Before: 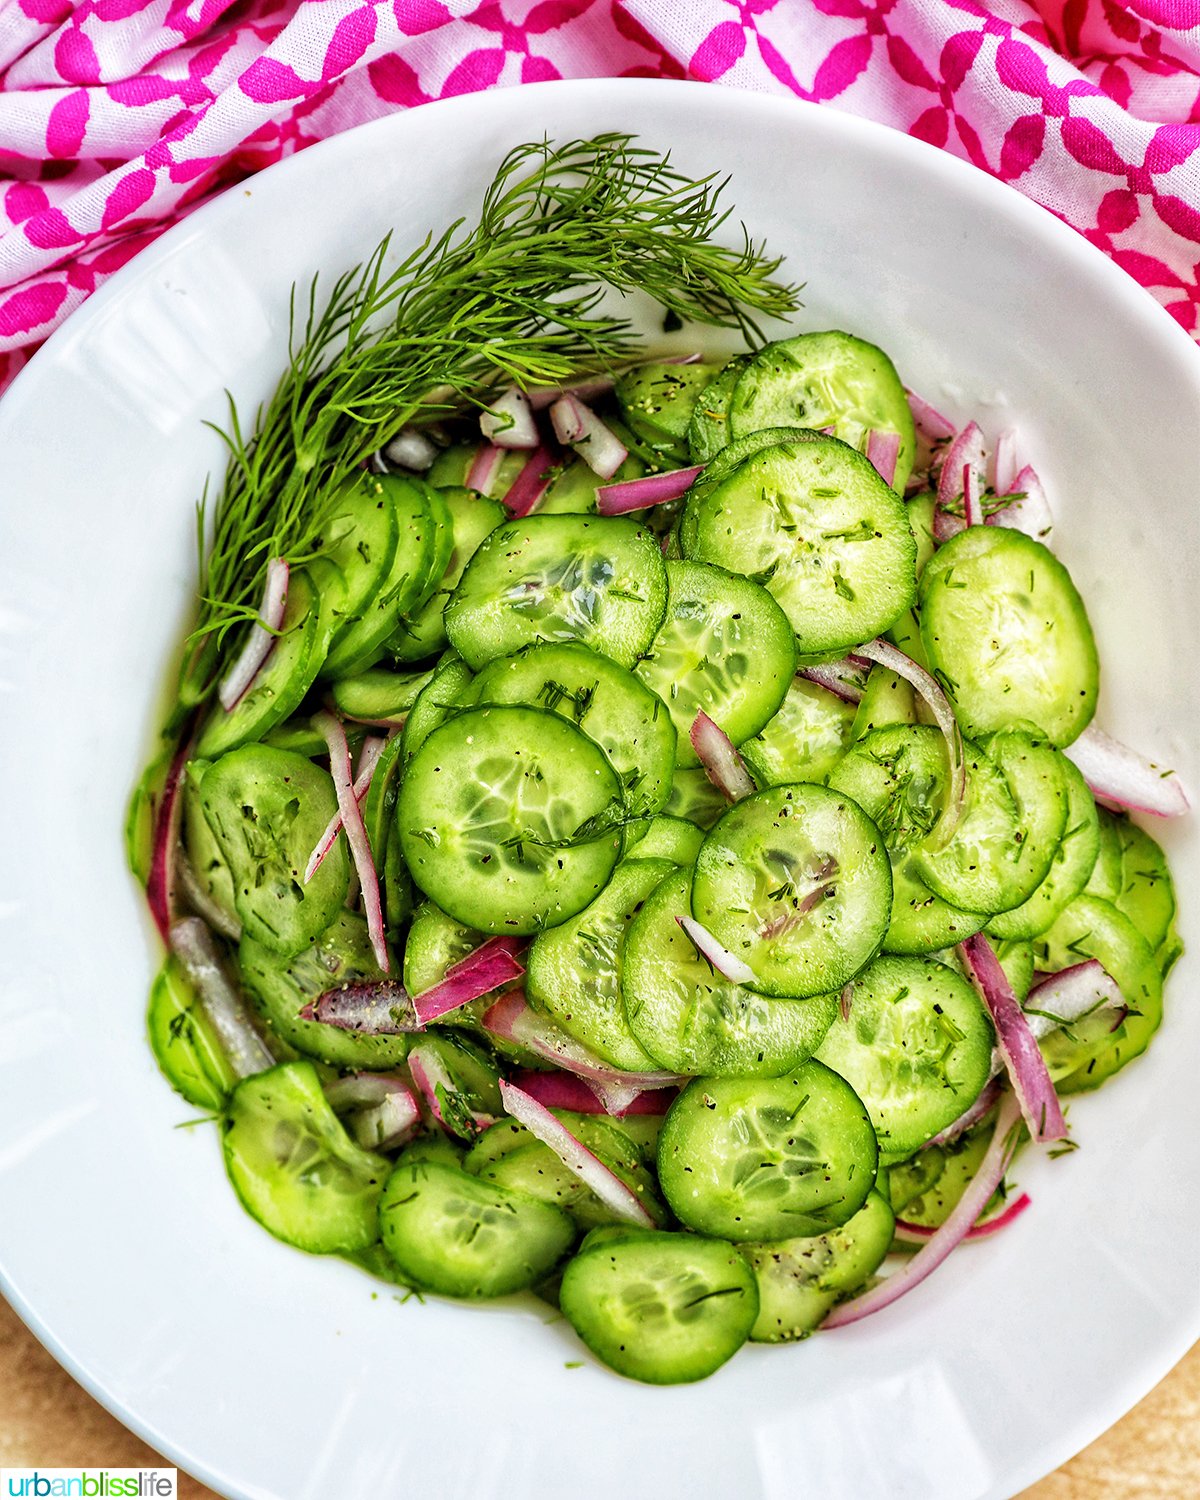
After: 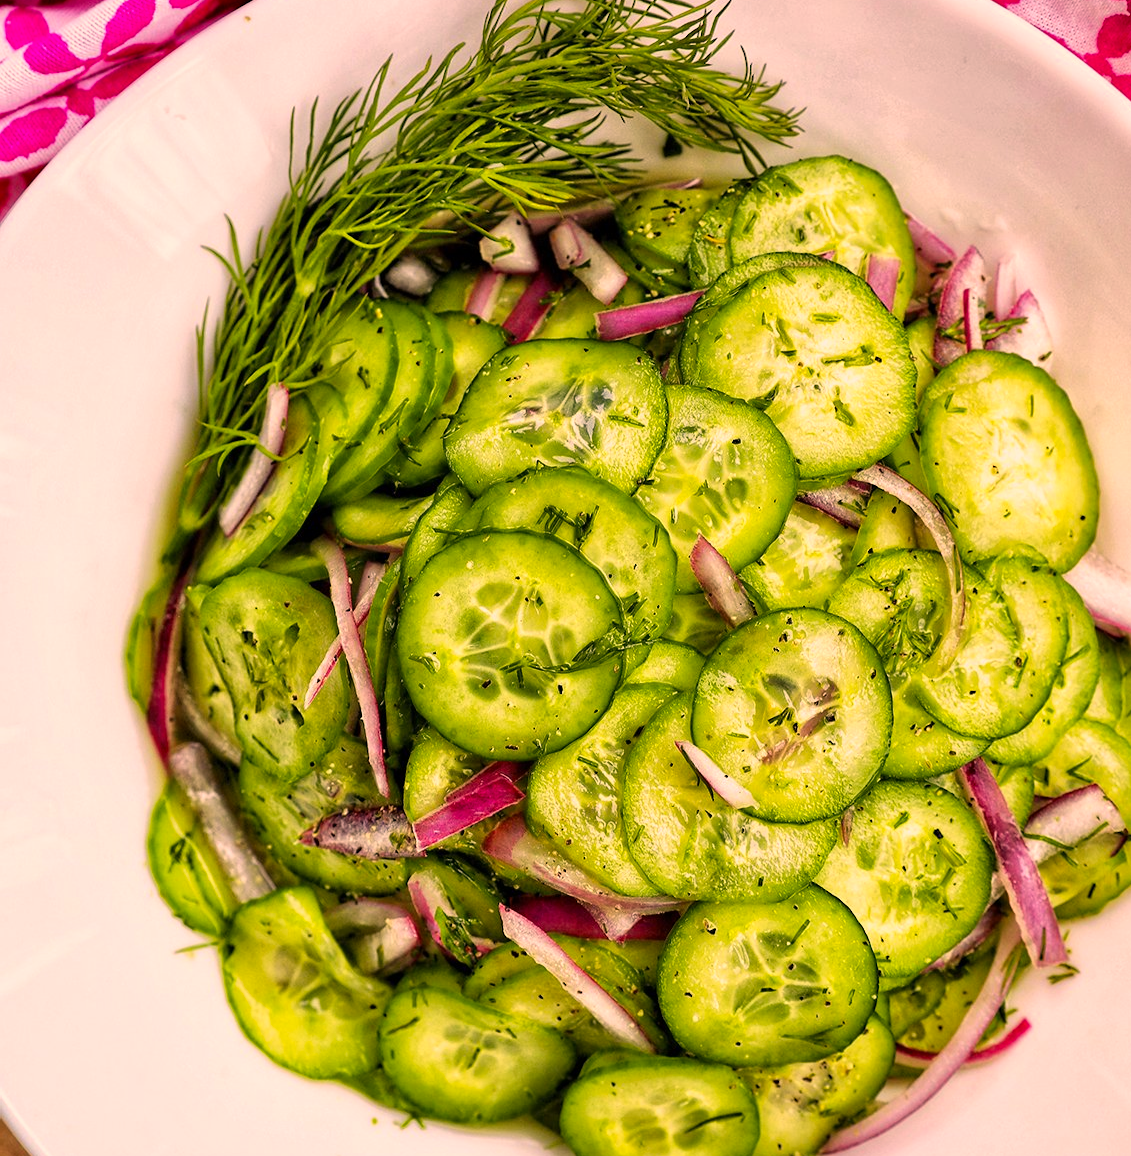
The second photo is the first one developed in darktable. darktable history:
crop and rotate: angle 0.03°, top 11.643%, right 5.651%, bottom 11.189%
white balance: red 0.986, blue 1.01
color correction: highlights a* 21.16, highlights b* 19.61
